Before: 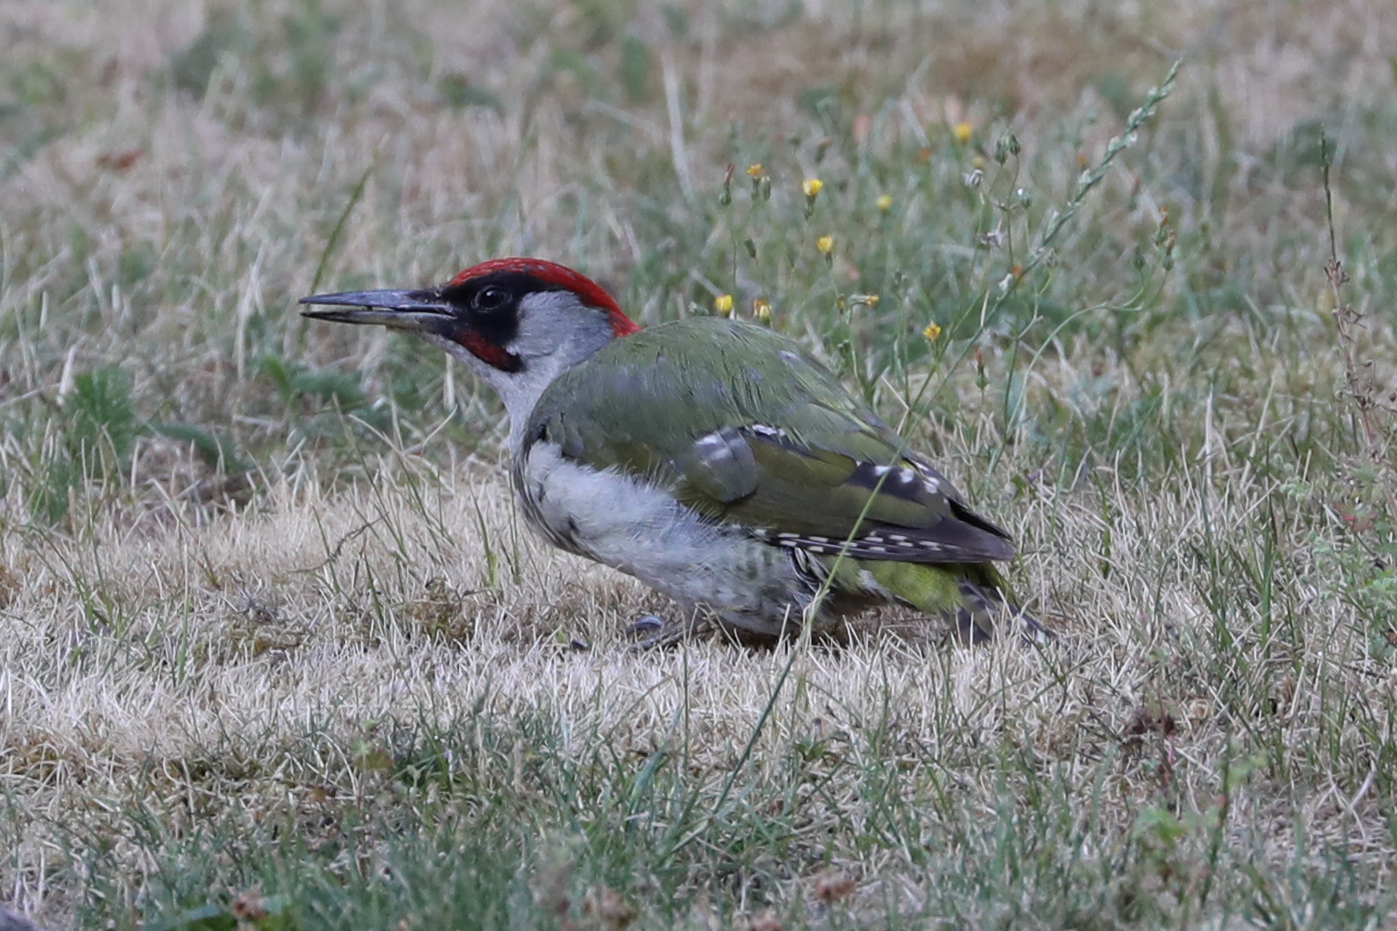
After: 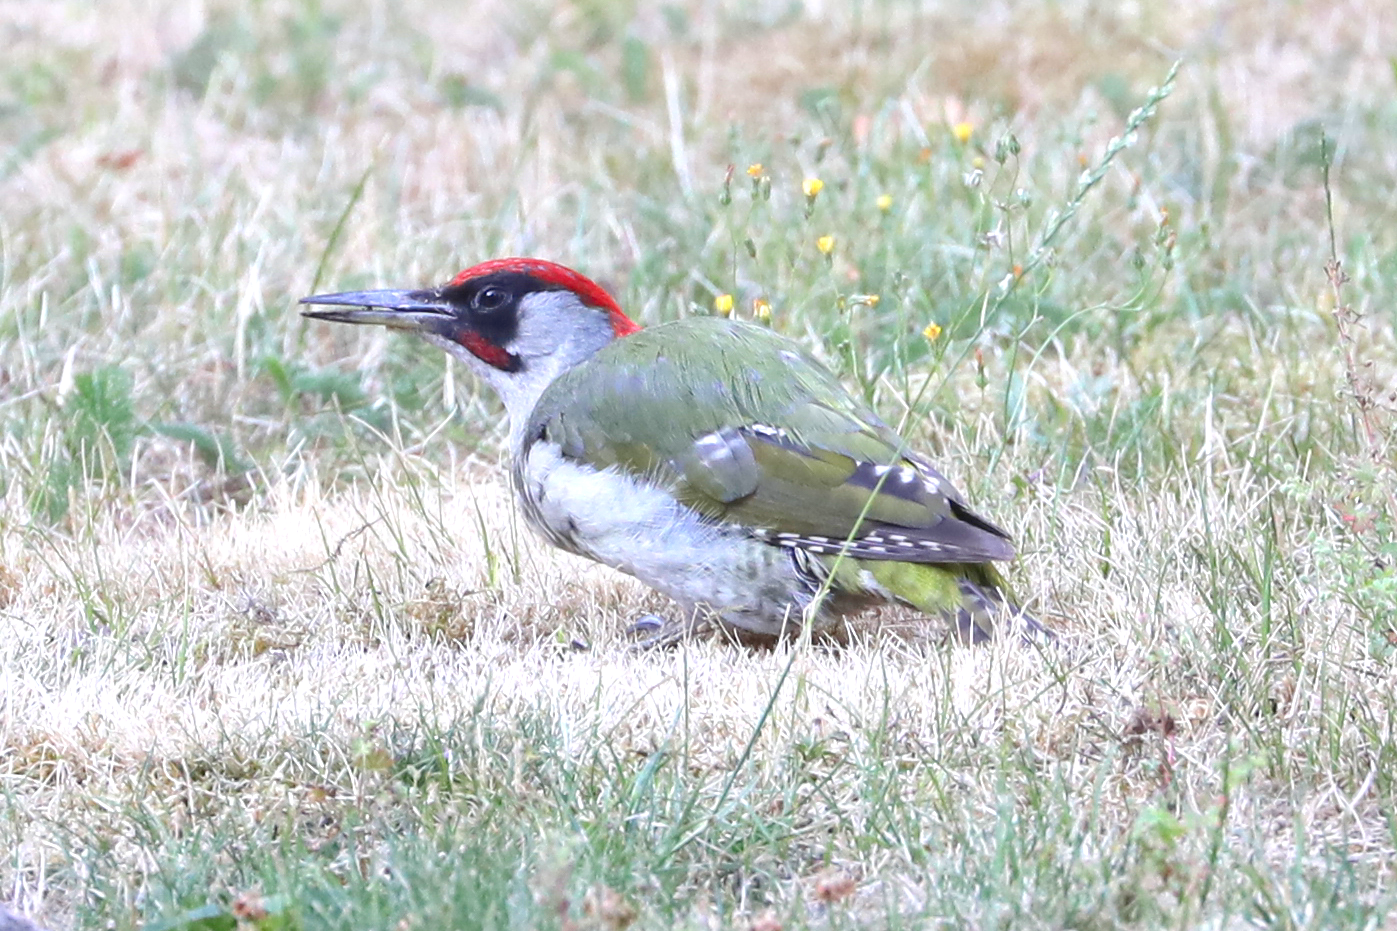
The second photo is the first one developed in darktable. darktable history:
exposure: black level correction 0, exposure 1.1 EV, compensate exposure bias true, compensate highlight preservation false
levels: levels [0, 0.43, 0.984]
